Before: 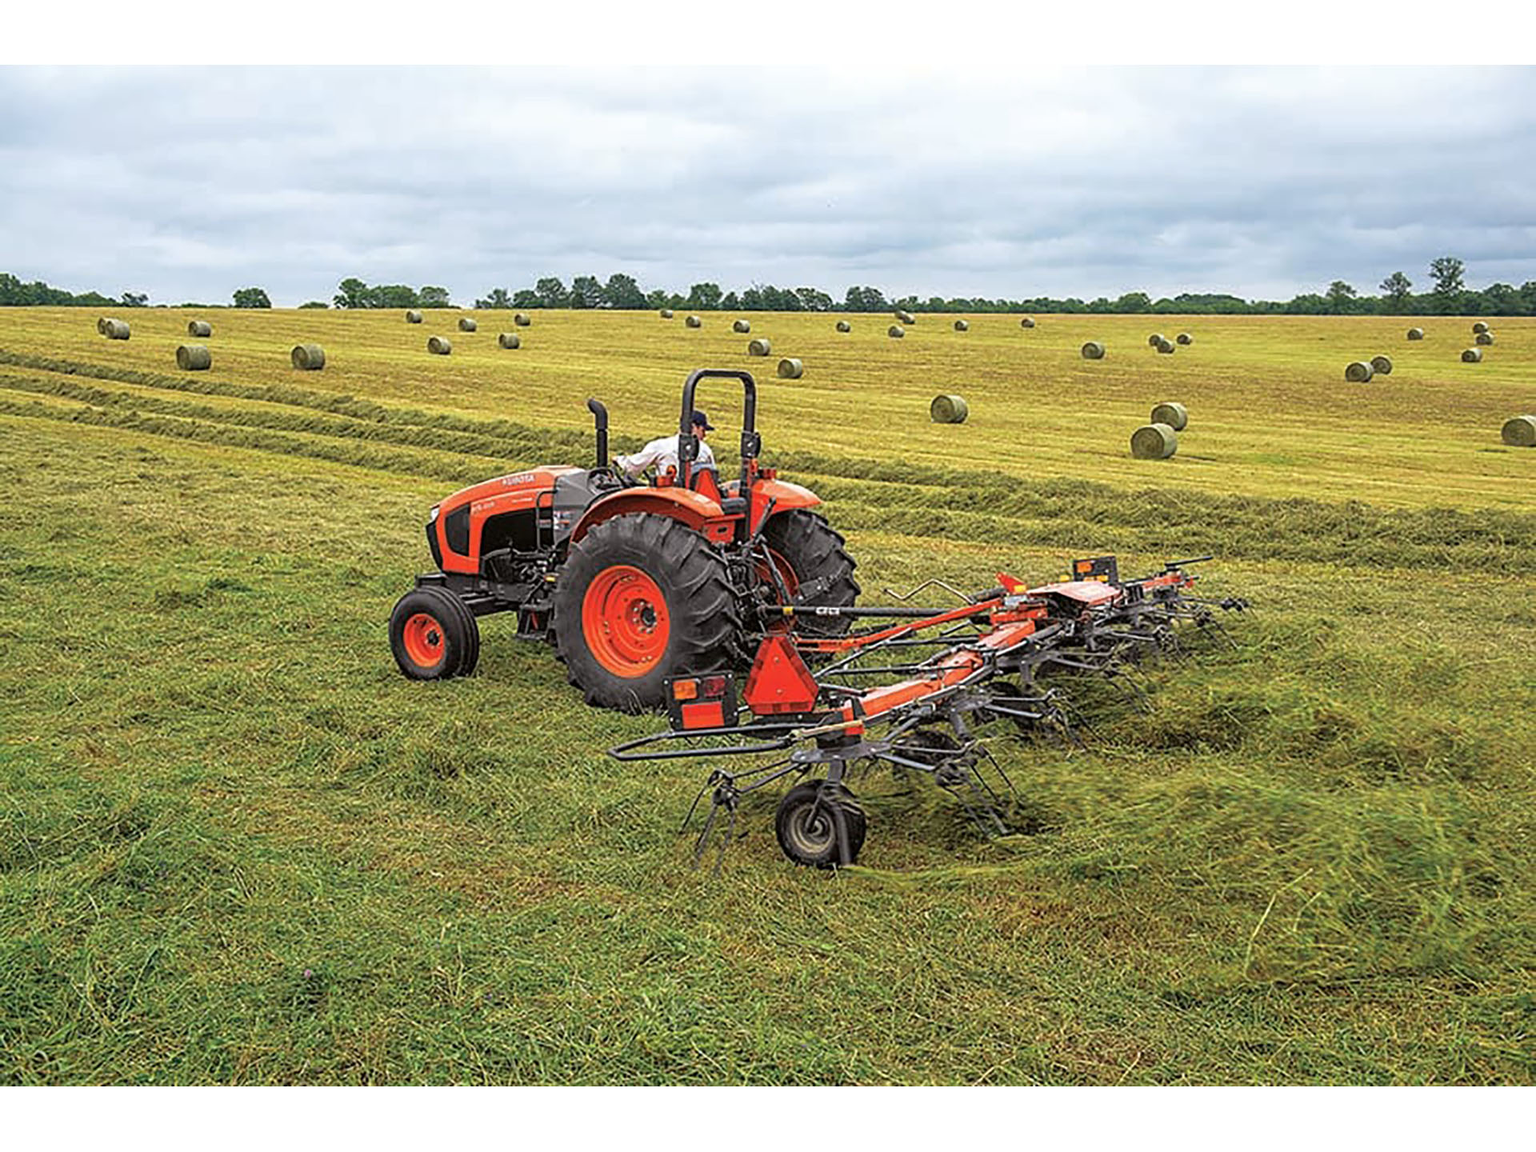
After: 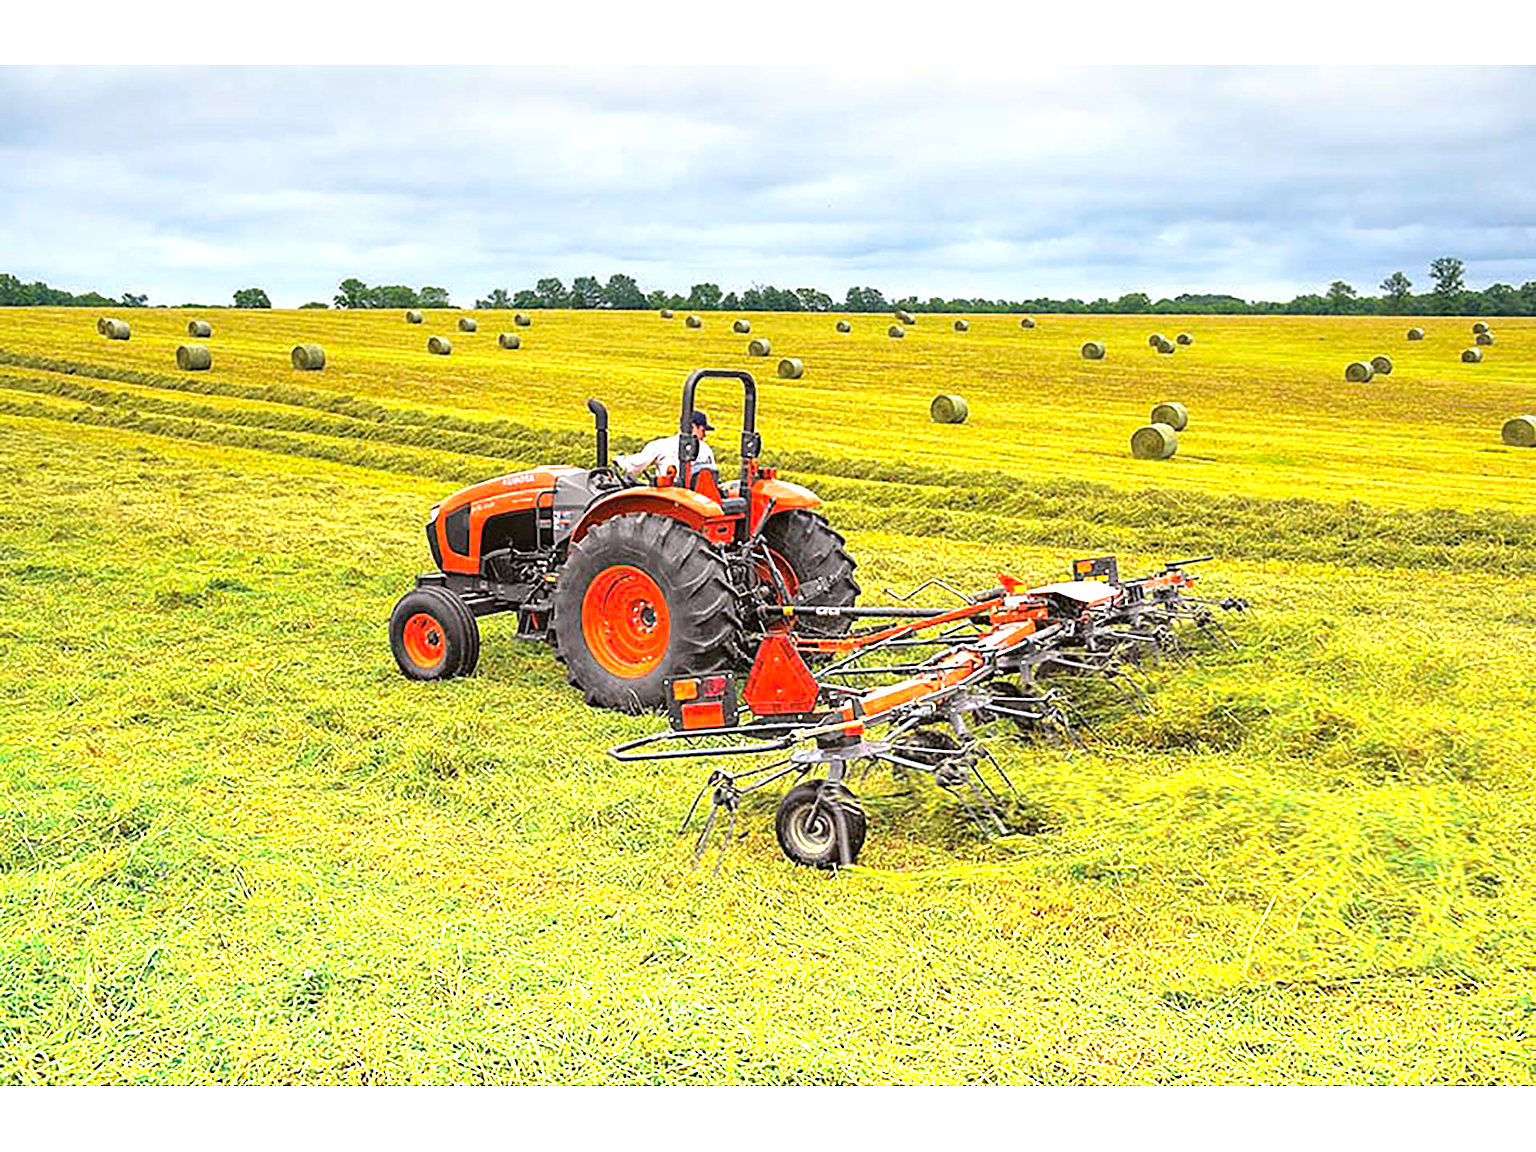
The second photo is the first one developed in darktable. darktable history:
graduated density: density -3.9 EV
color balance rgb: perceptual saturation grading › global saturation 20%, global vibrance 20%
